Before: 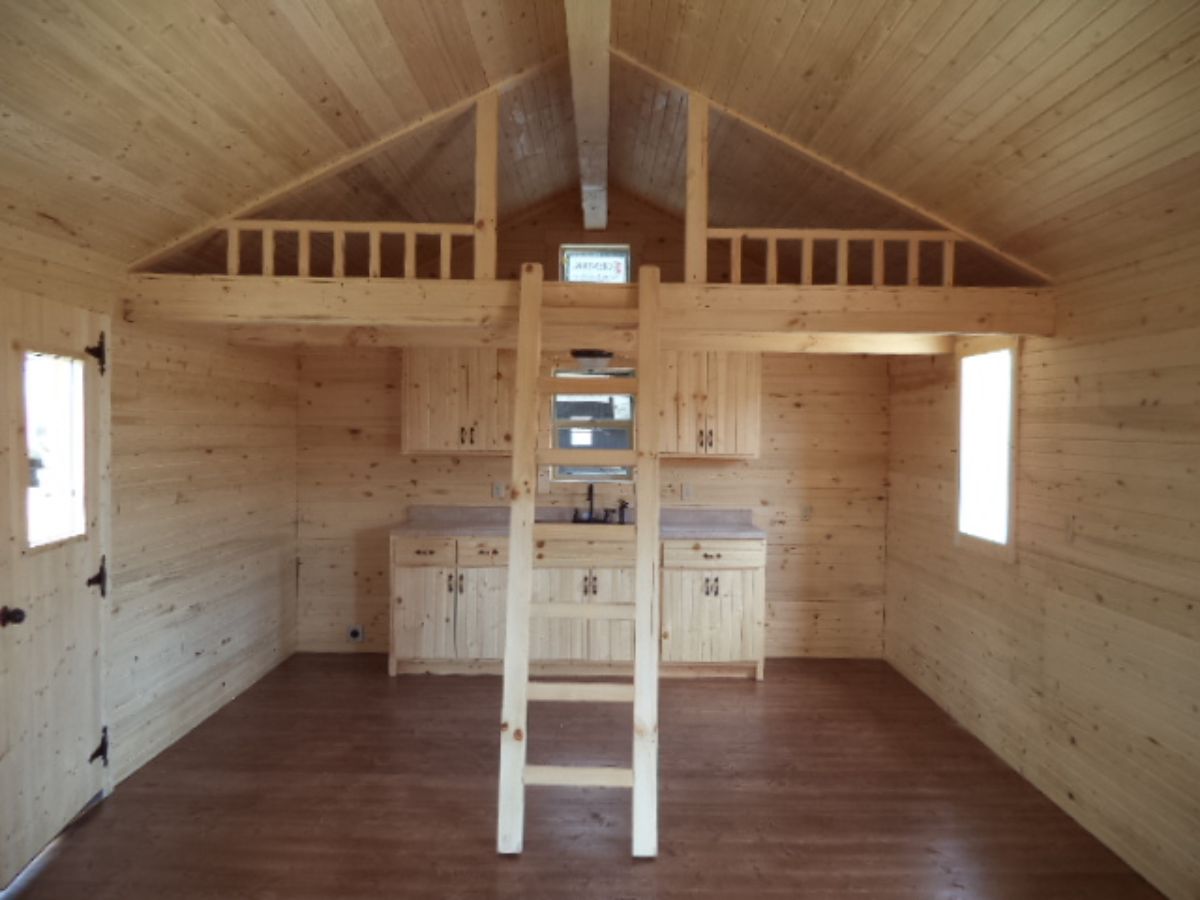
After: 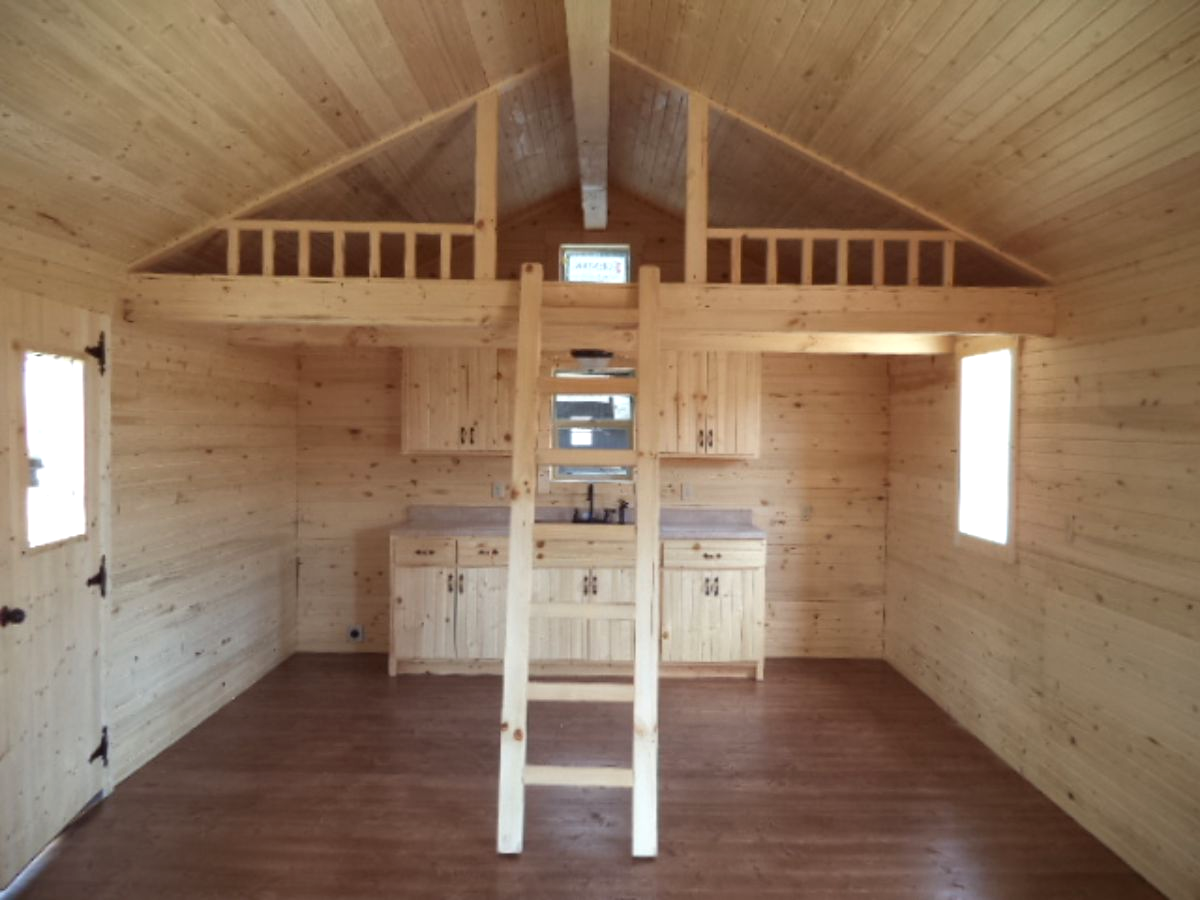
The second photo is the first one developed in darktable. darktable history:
exposure: exposure 0.299 EV, compensate exposure bias true, compensate highlight preservation false
